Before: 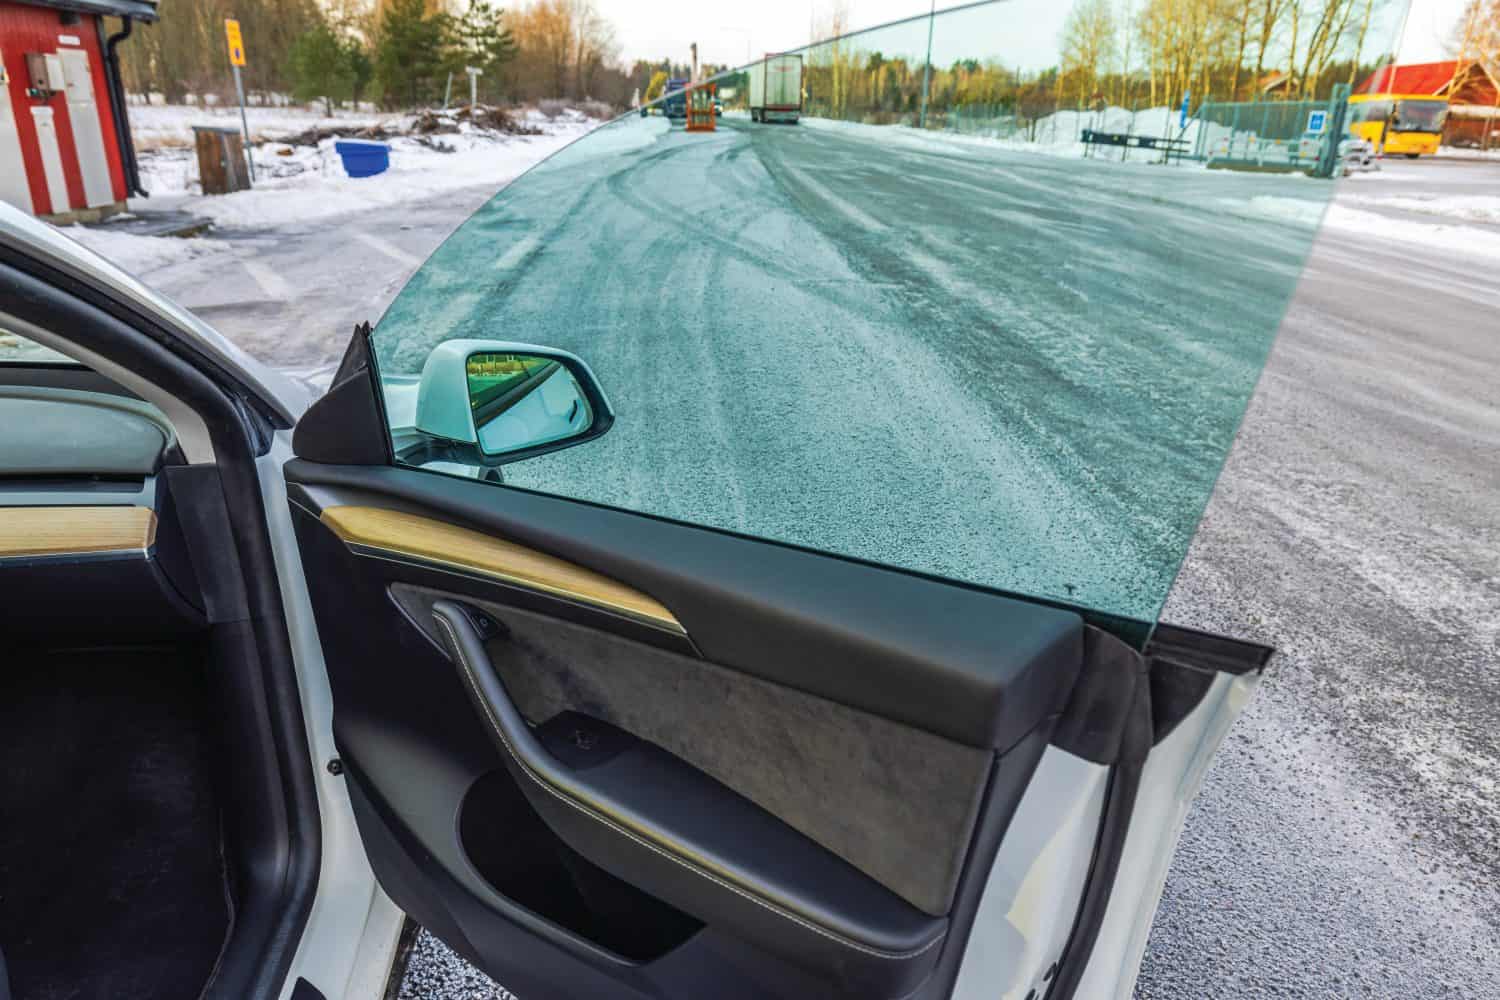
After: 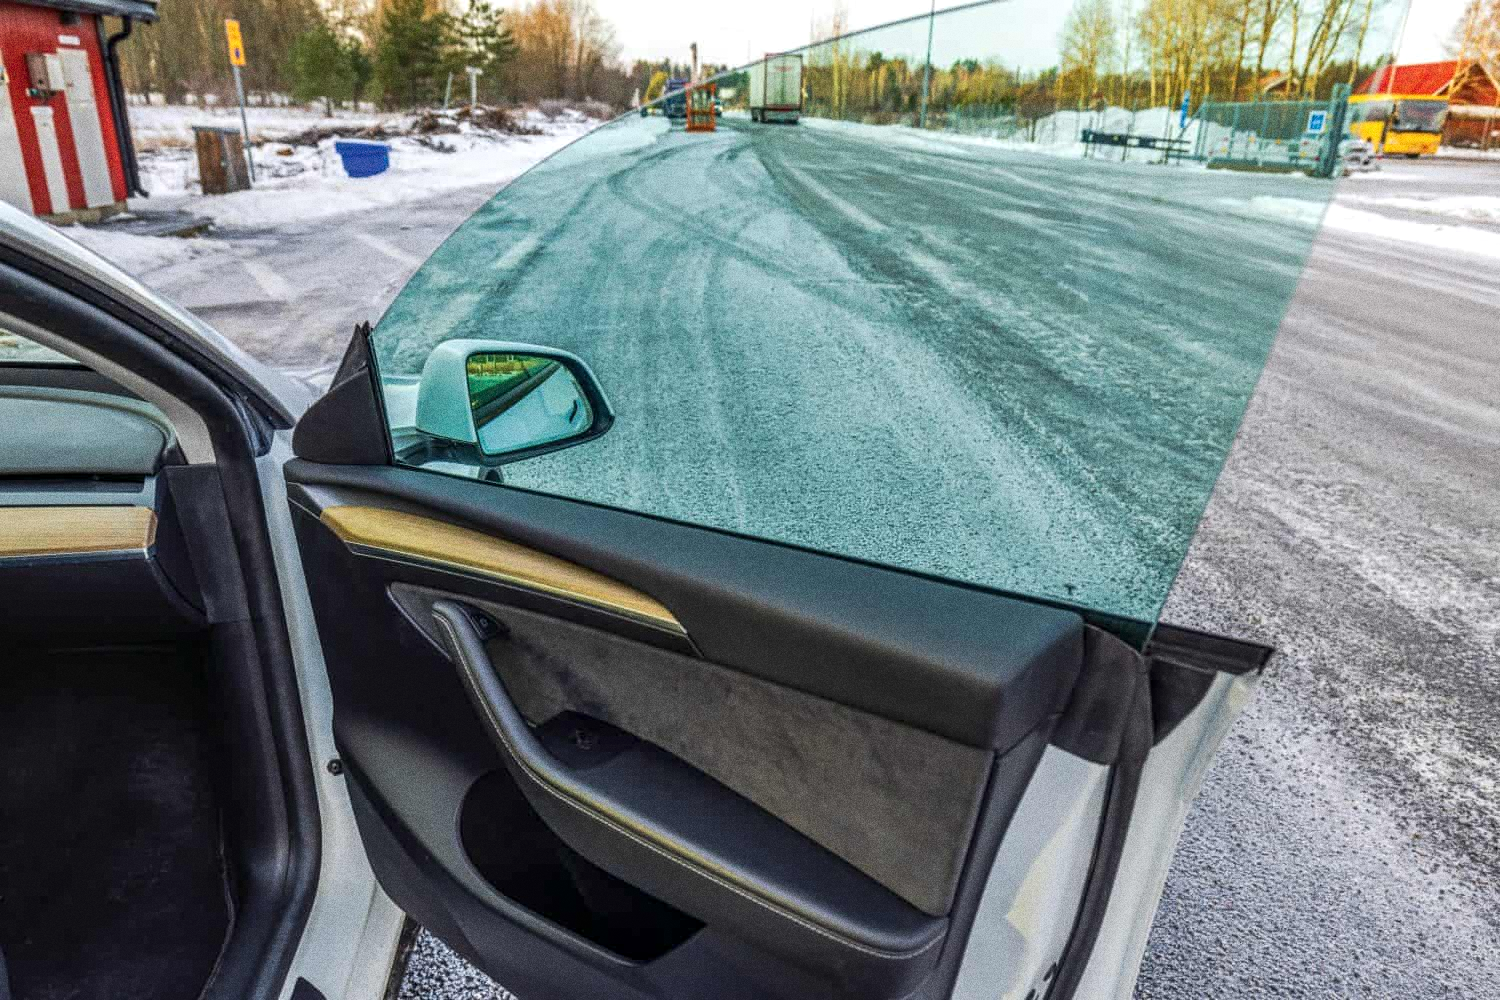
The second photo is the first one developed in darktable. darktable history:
local contrast: on, module defaults
grain: coarseness 0.09 ISO, strength 40%
